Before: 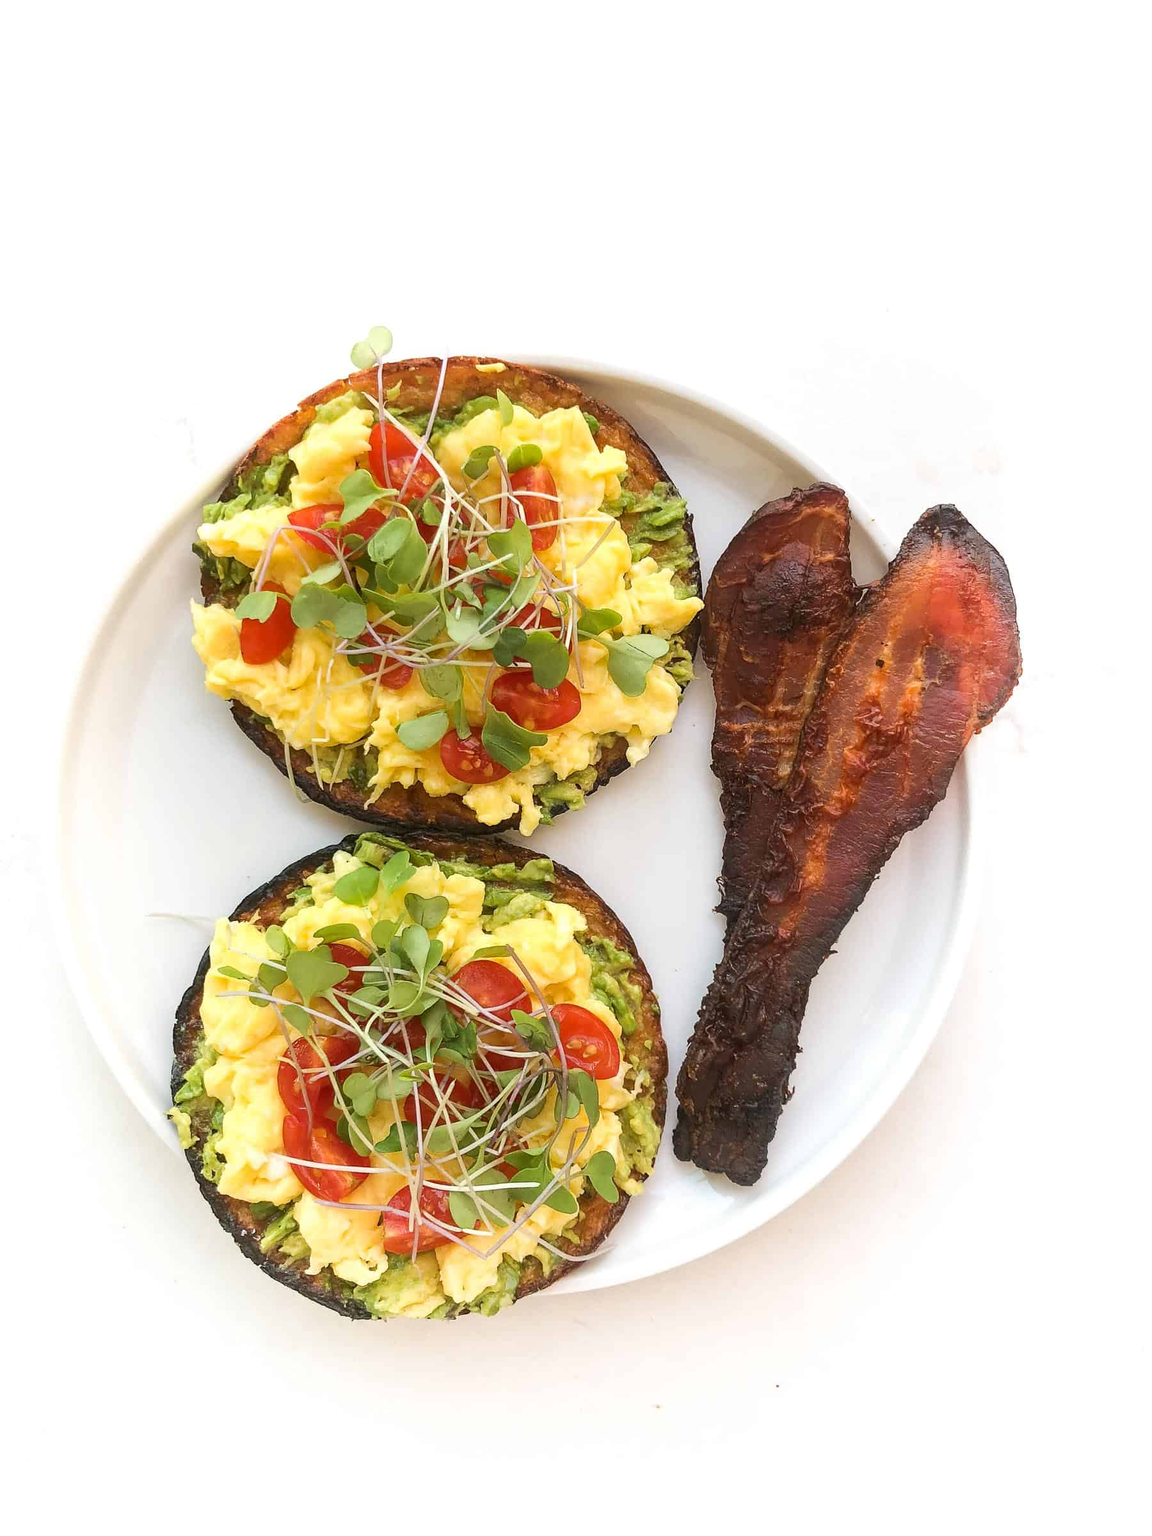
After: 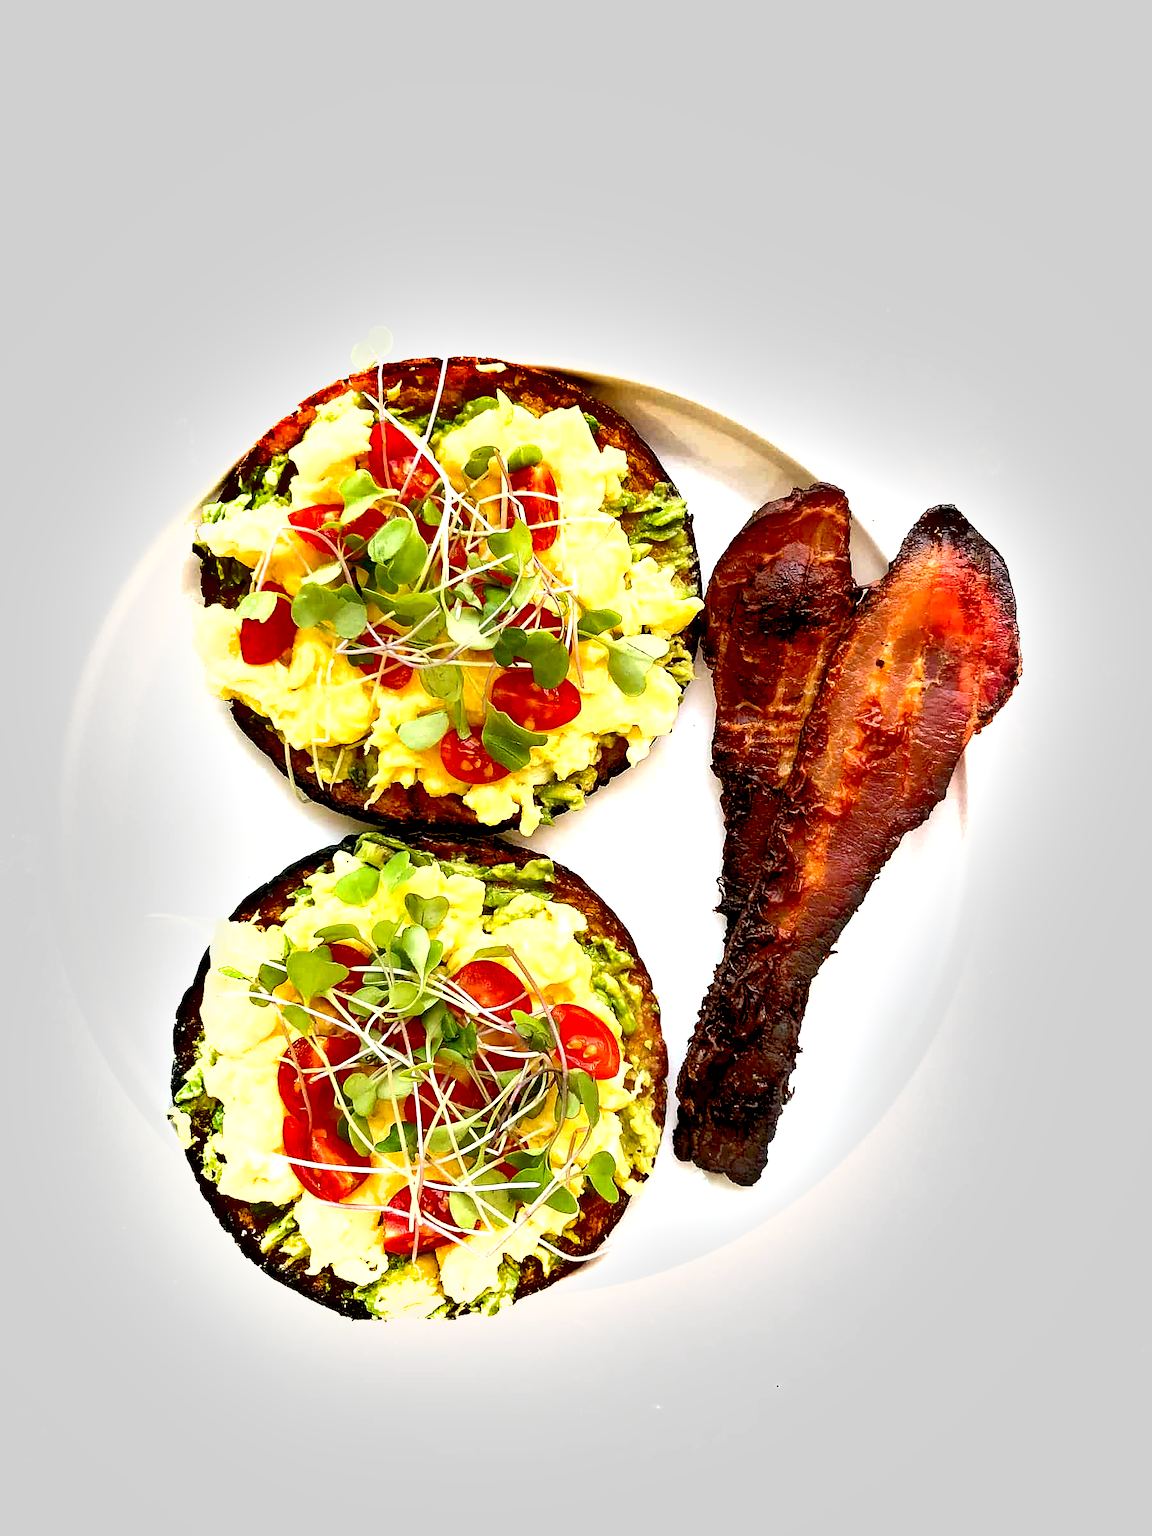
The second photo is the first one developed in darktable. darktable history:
shadows and highlights: soften with gaussian
exposure: black level correction 0.036, exposure 0.906 EV, compensate highlight preservation false
